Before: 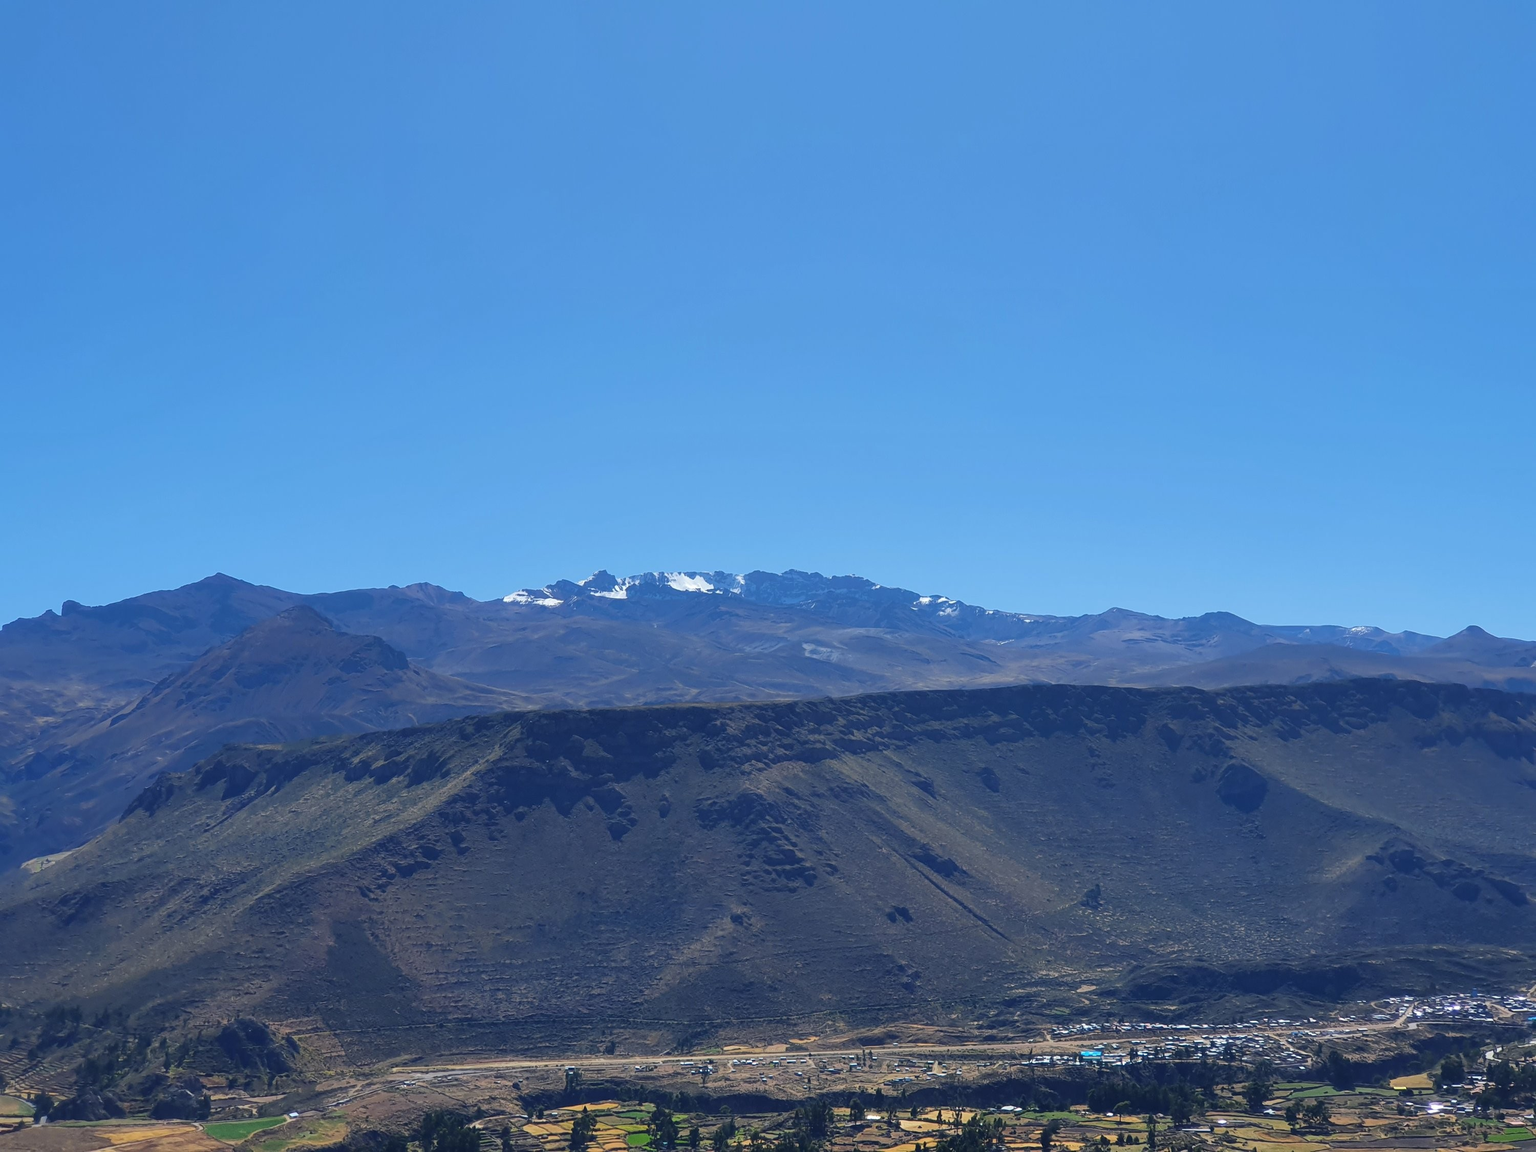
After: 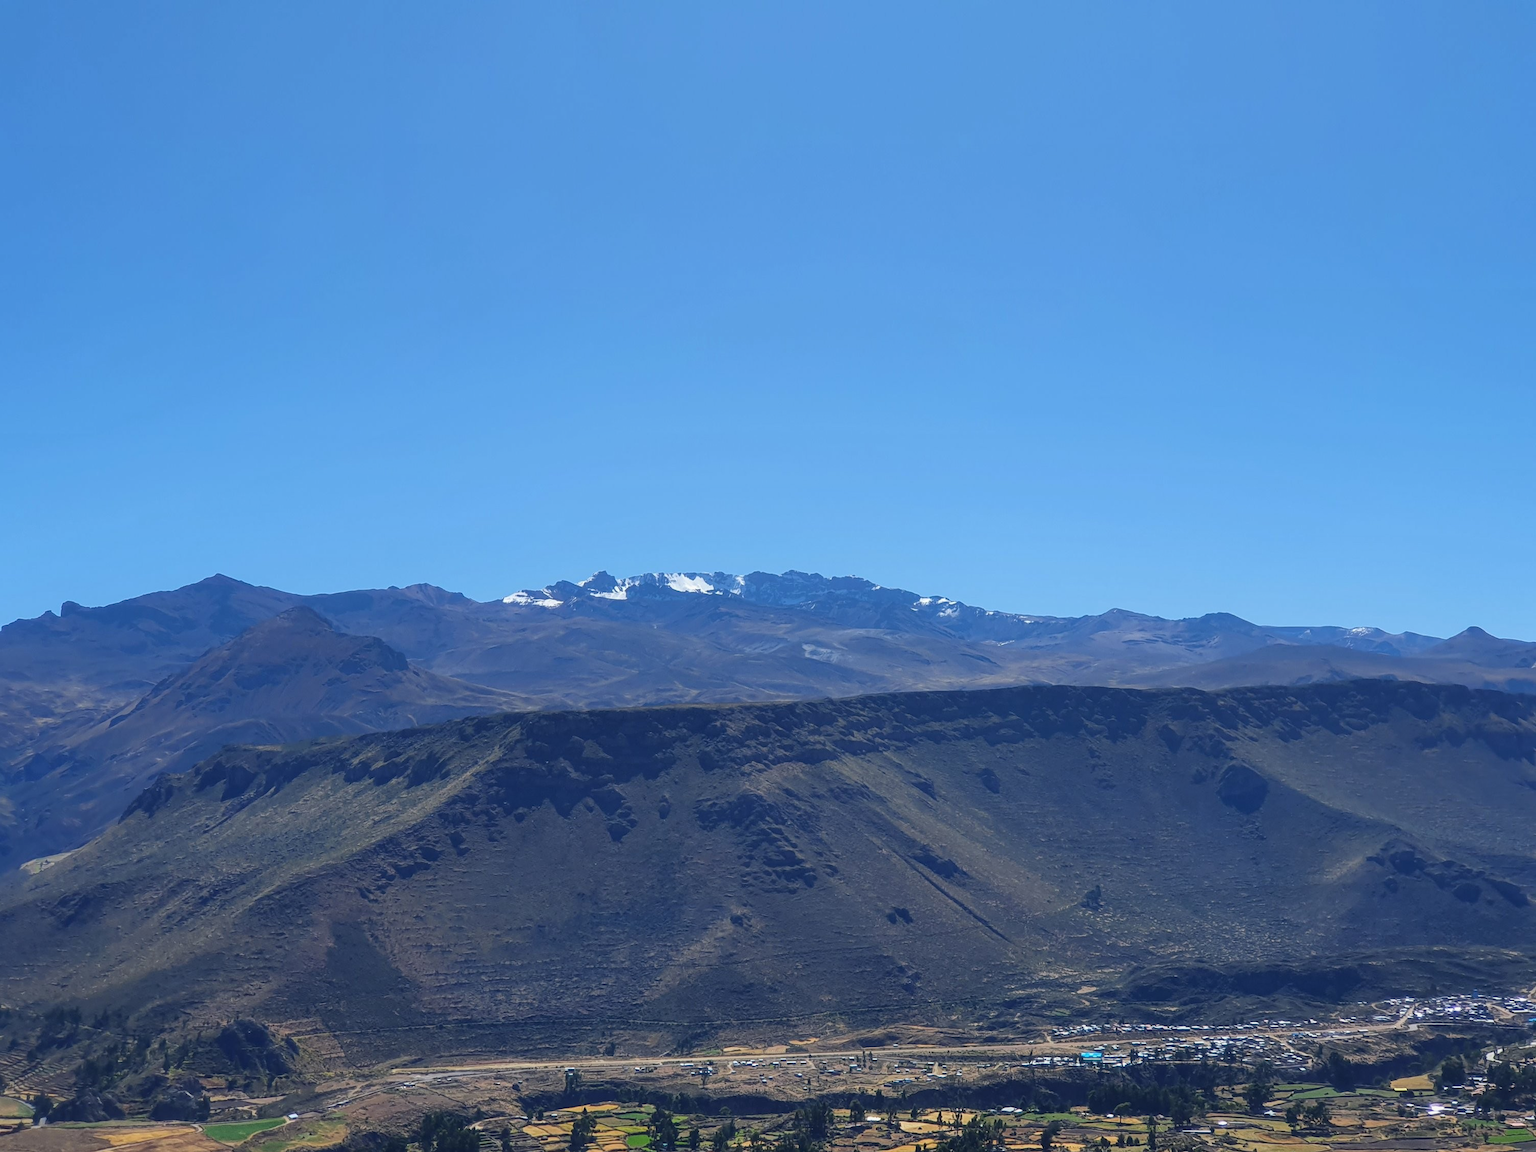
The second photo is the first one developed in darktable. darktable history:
crop: left 0.073%
shadows and highlights: shadows 0.746, highlights 41.74
local contrast: detail 110%
